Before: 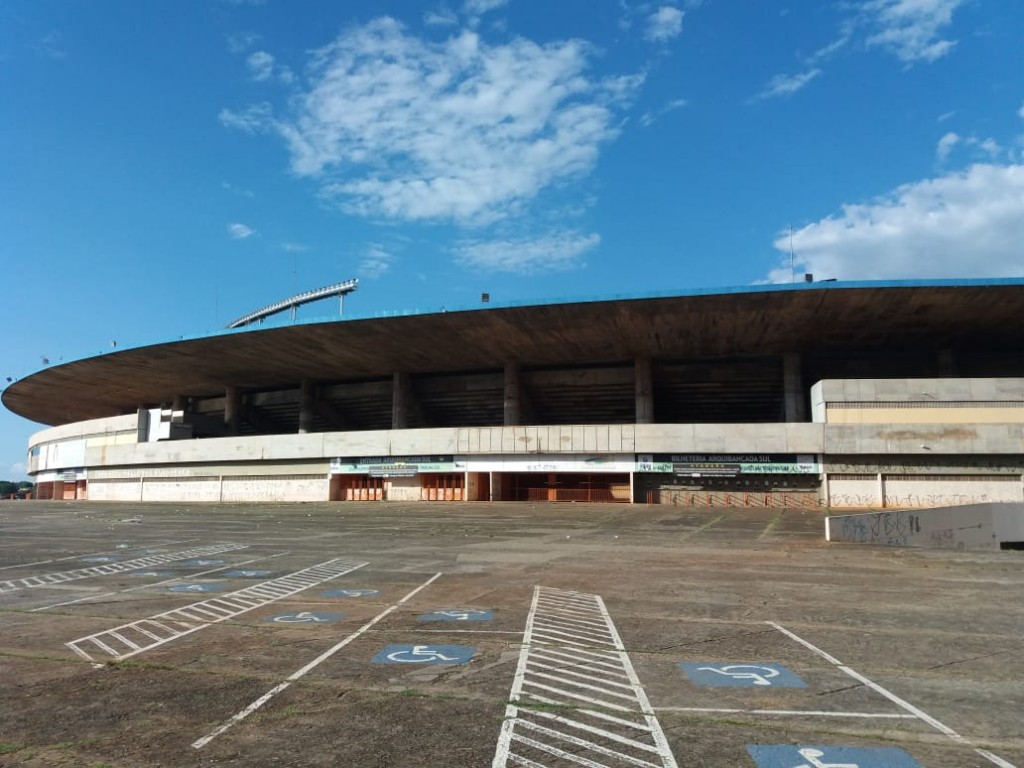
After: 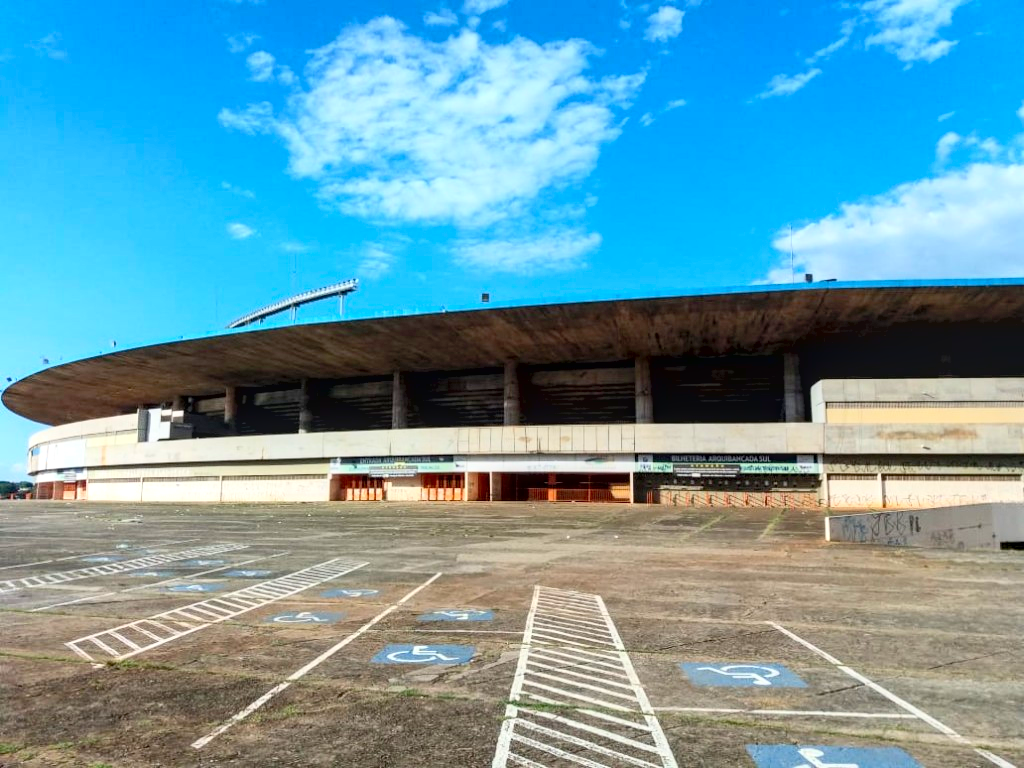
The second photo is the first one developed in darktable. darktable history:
contrast brightness saturation: contrast 0.24, brightness 0.26, saturation 0.39
exposure: black level correction 0.007, exposure 0.159 EV, compensate highlight preservation false
local contrast: on, module defaults
